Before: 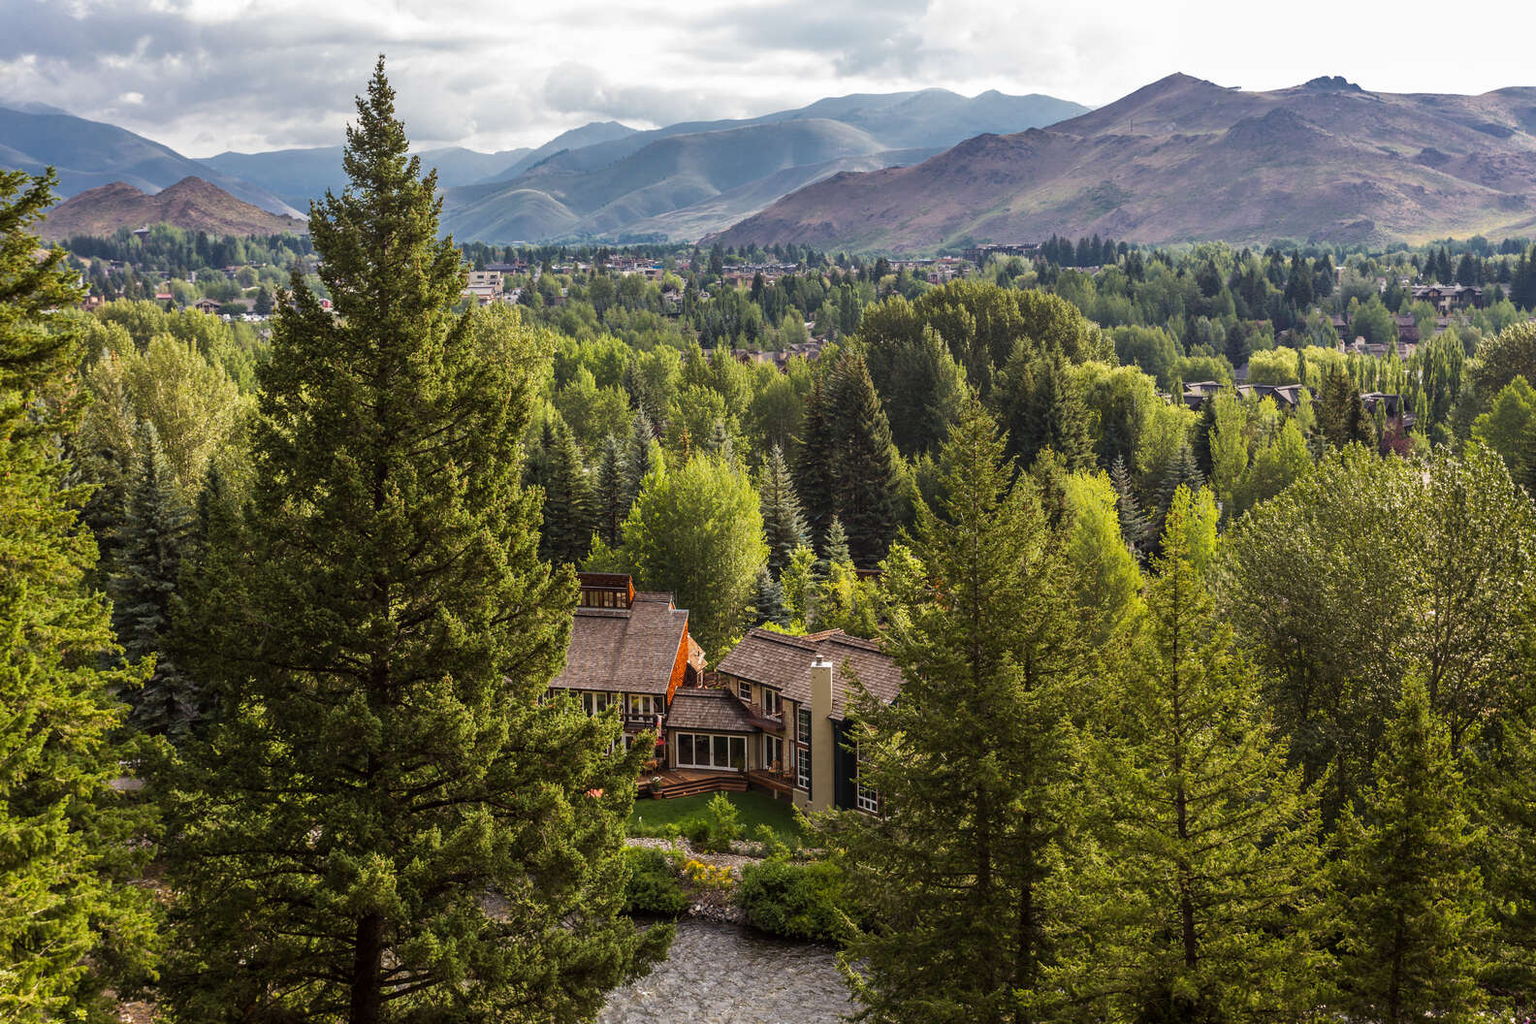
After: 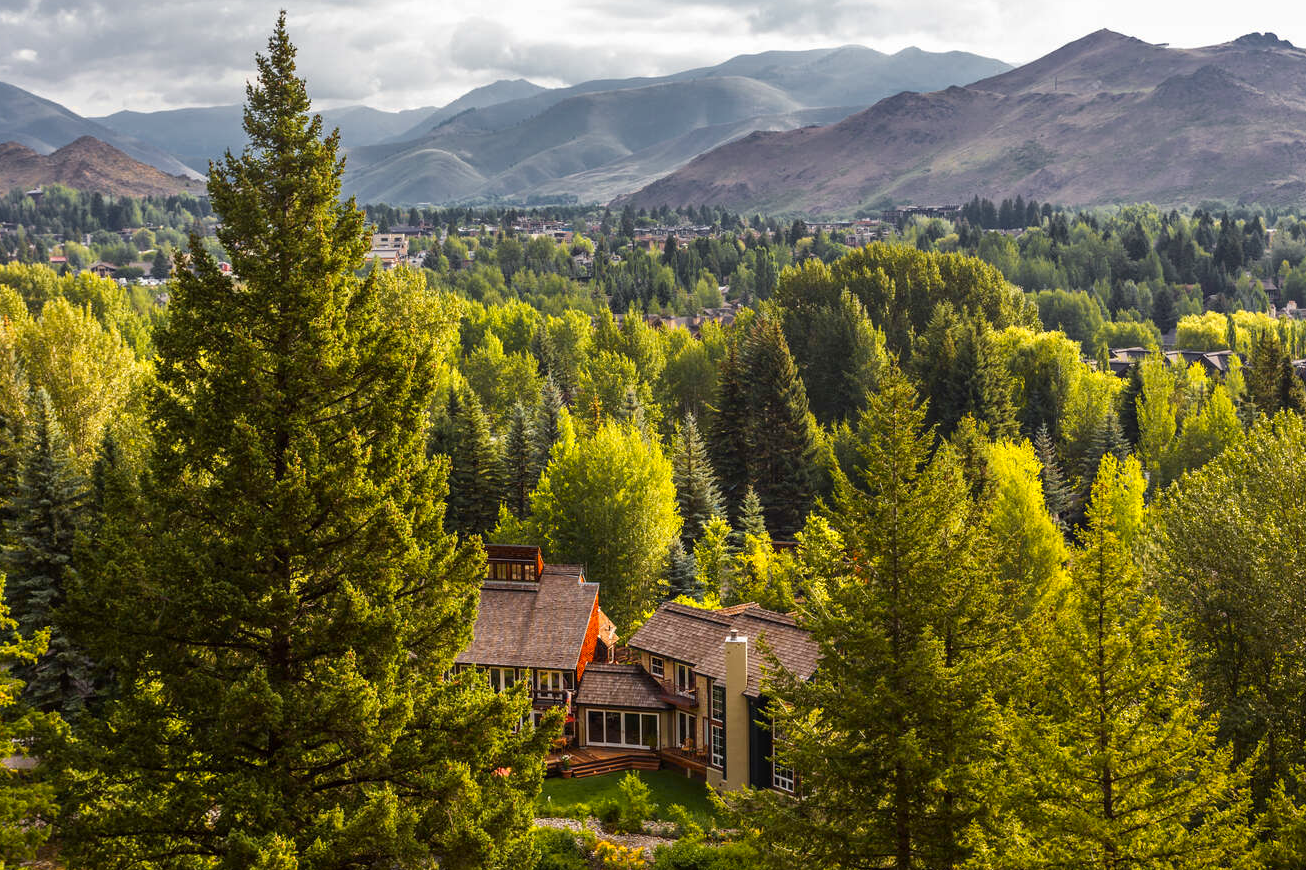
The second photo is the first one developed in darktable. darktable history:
crop and rotate: left 7.021%, top 4.399%, right 10.514%, bottom 13.121%
color zones: curves: ch0 [(0, 0.511) (0.143, 0.531) (0.286, 0.56) (0.429, 0.5) (0.571, 0.5) (0.714, 0.5) (0.857, 0.5) (1, 0.5)]; ch1 [(0, 0.525) (0.143, 0.705) (0.286, 0.715) (0.429, 0.35) (0.571, 0.35) (0.714, 0.35) (0.857, 0.4) (1, 0.4)]; ch2 [(0, 0.572) (0.143, 0.512) (0.286, 0.473) (0.429, 0.45) (0.571, 0.5) (0.714, 0.5) (0.857, 0.518) (1, 0.518)]
